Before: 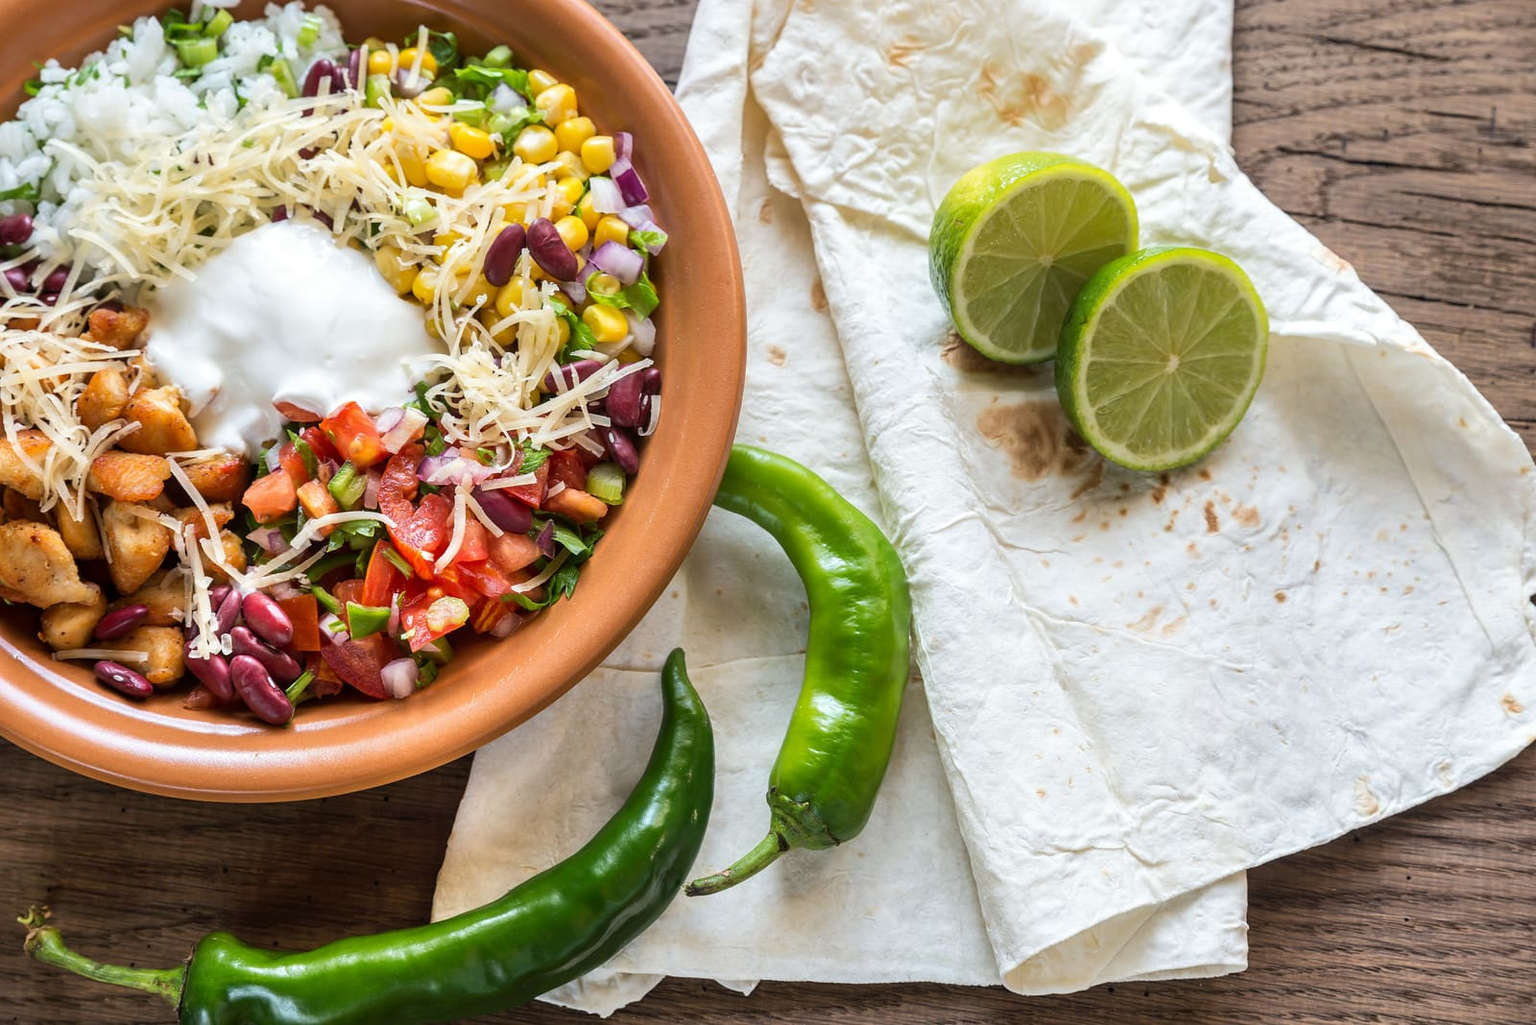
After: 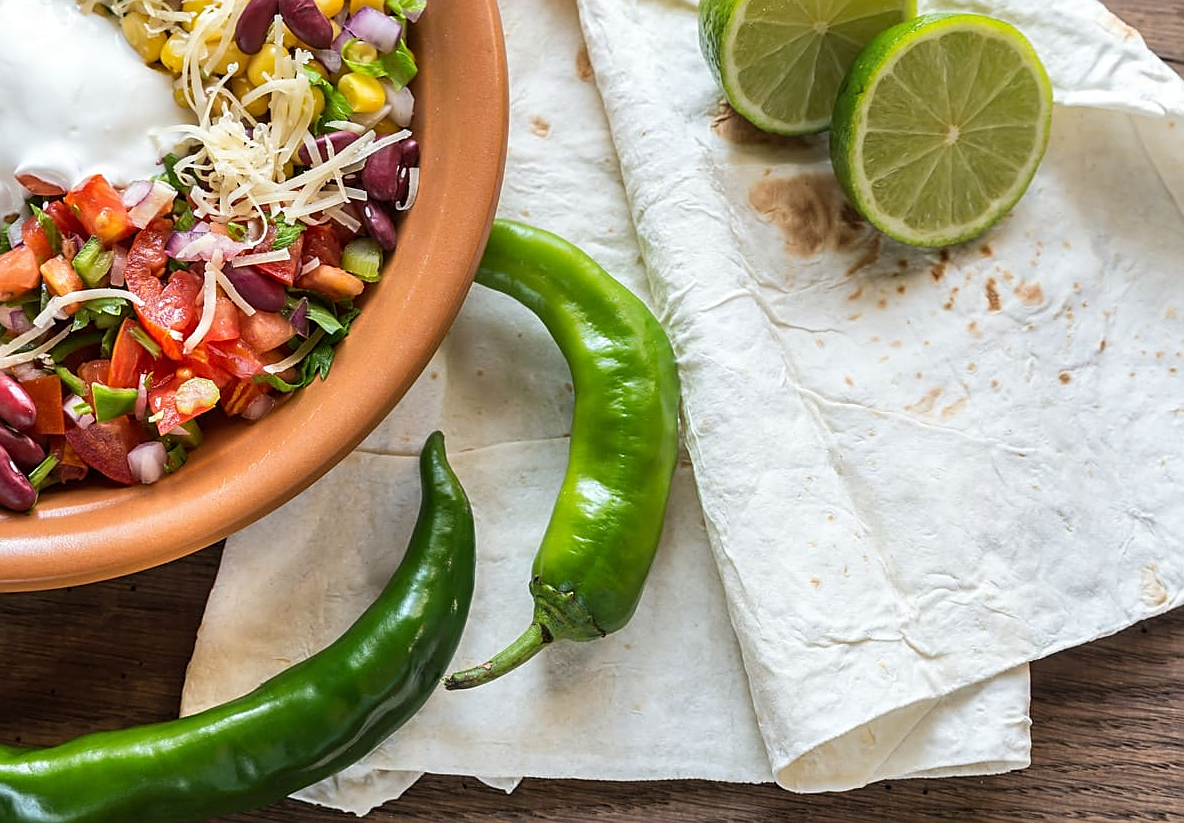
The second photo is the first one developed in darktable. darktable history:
sharpen: on, module defaults
crop: left 16.871%, top 22.857%, right 9.116%
